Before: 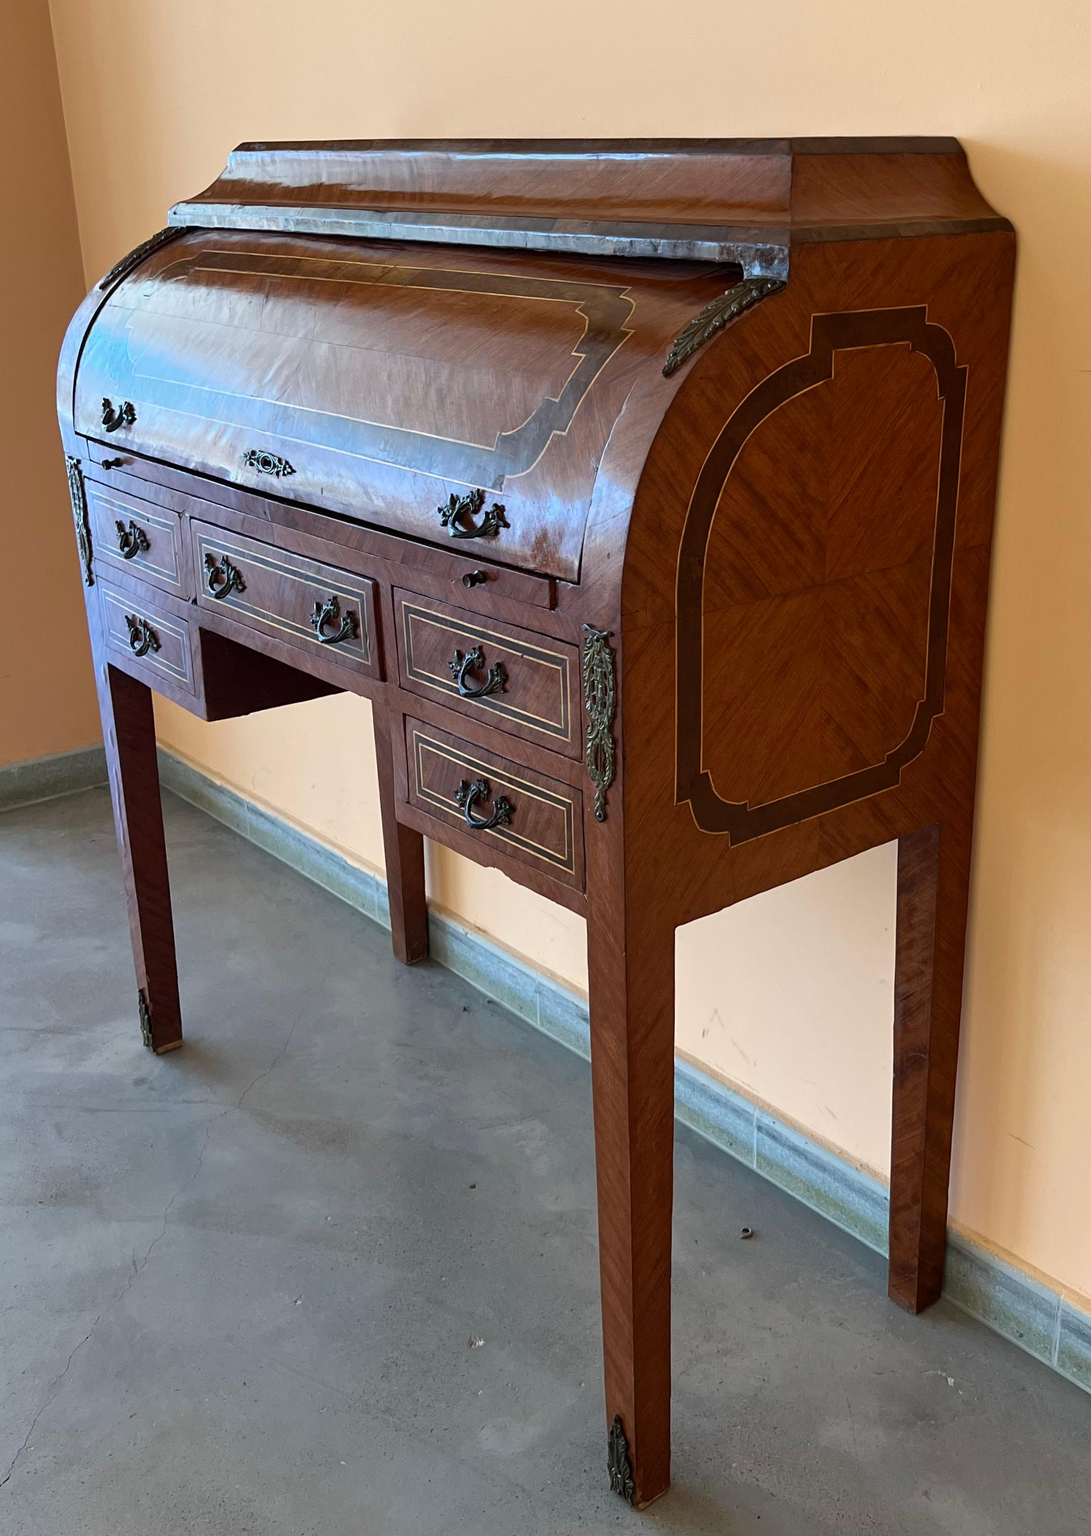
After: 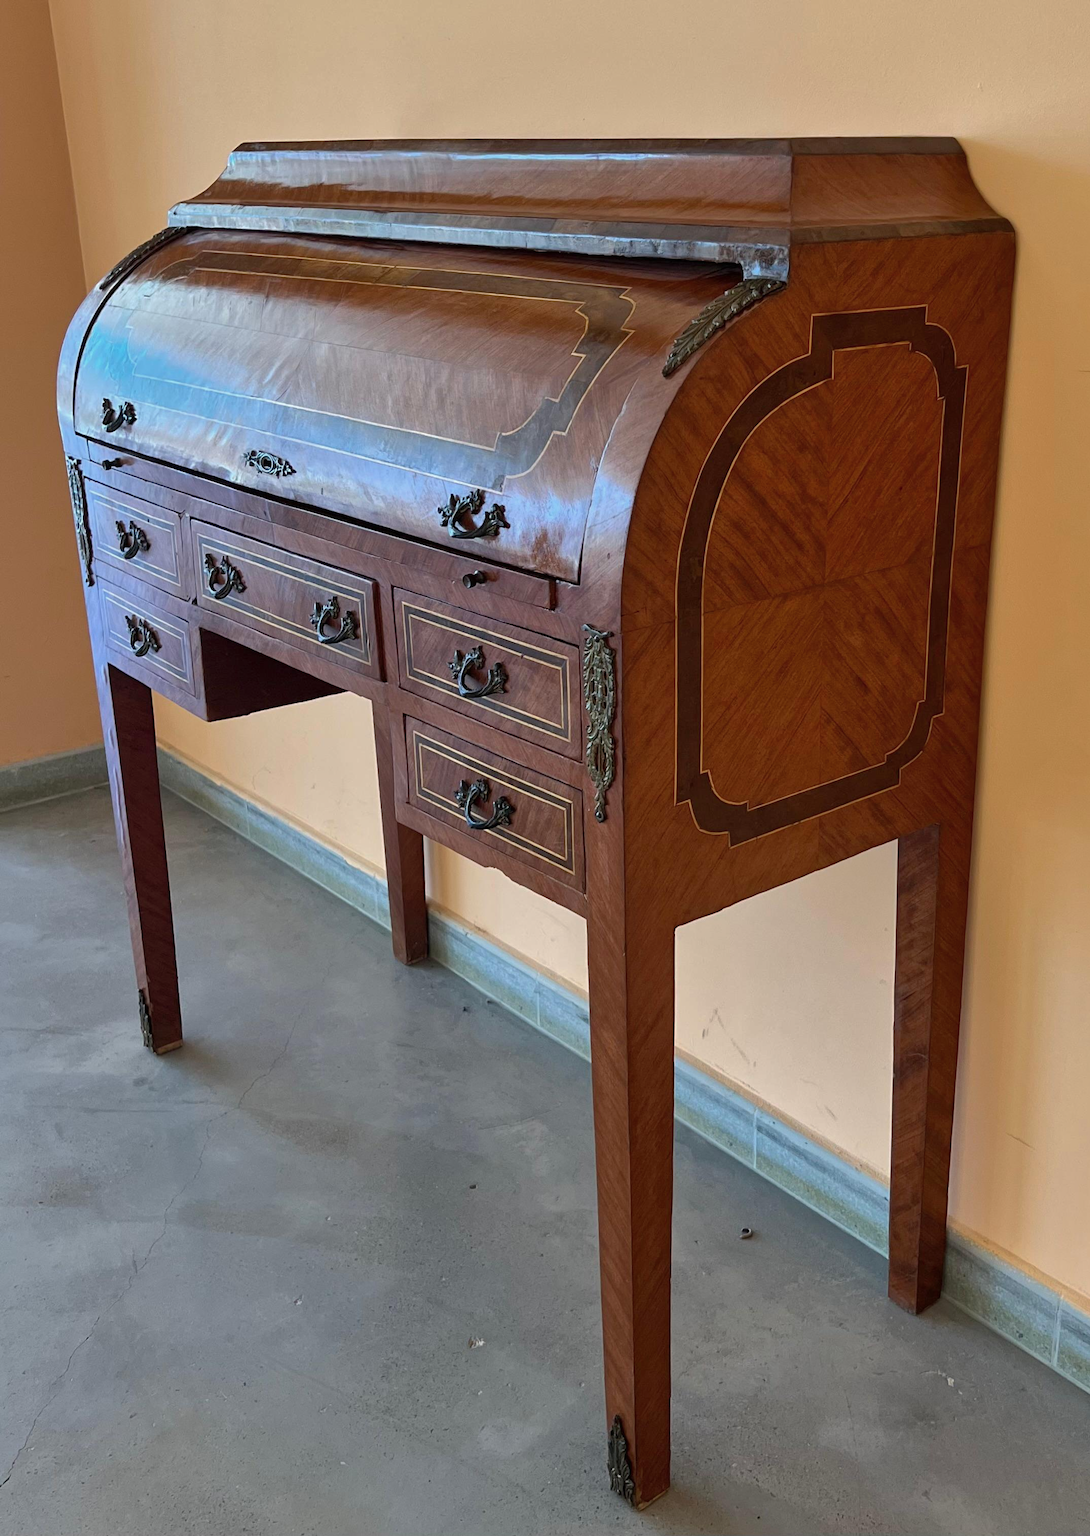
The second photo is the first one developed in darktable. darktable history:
color calibration: illuminant same as pipeline (D50), adaptation XYZ, x 0.346, y 0.358, temperature 5002.87 K
shadows and highlights: shadows 39.69, highlights -59.77
